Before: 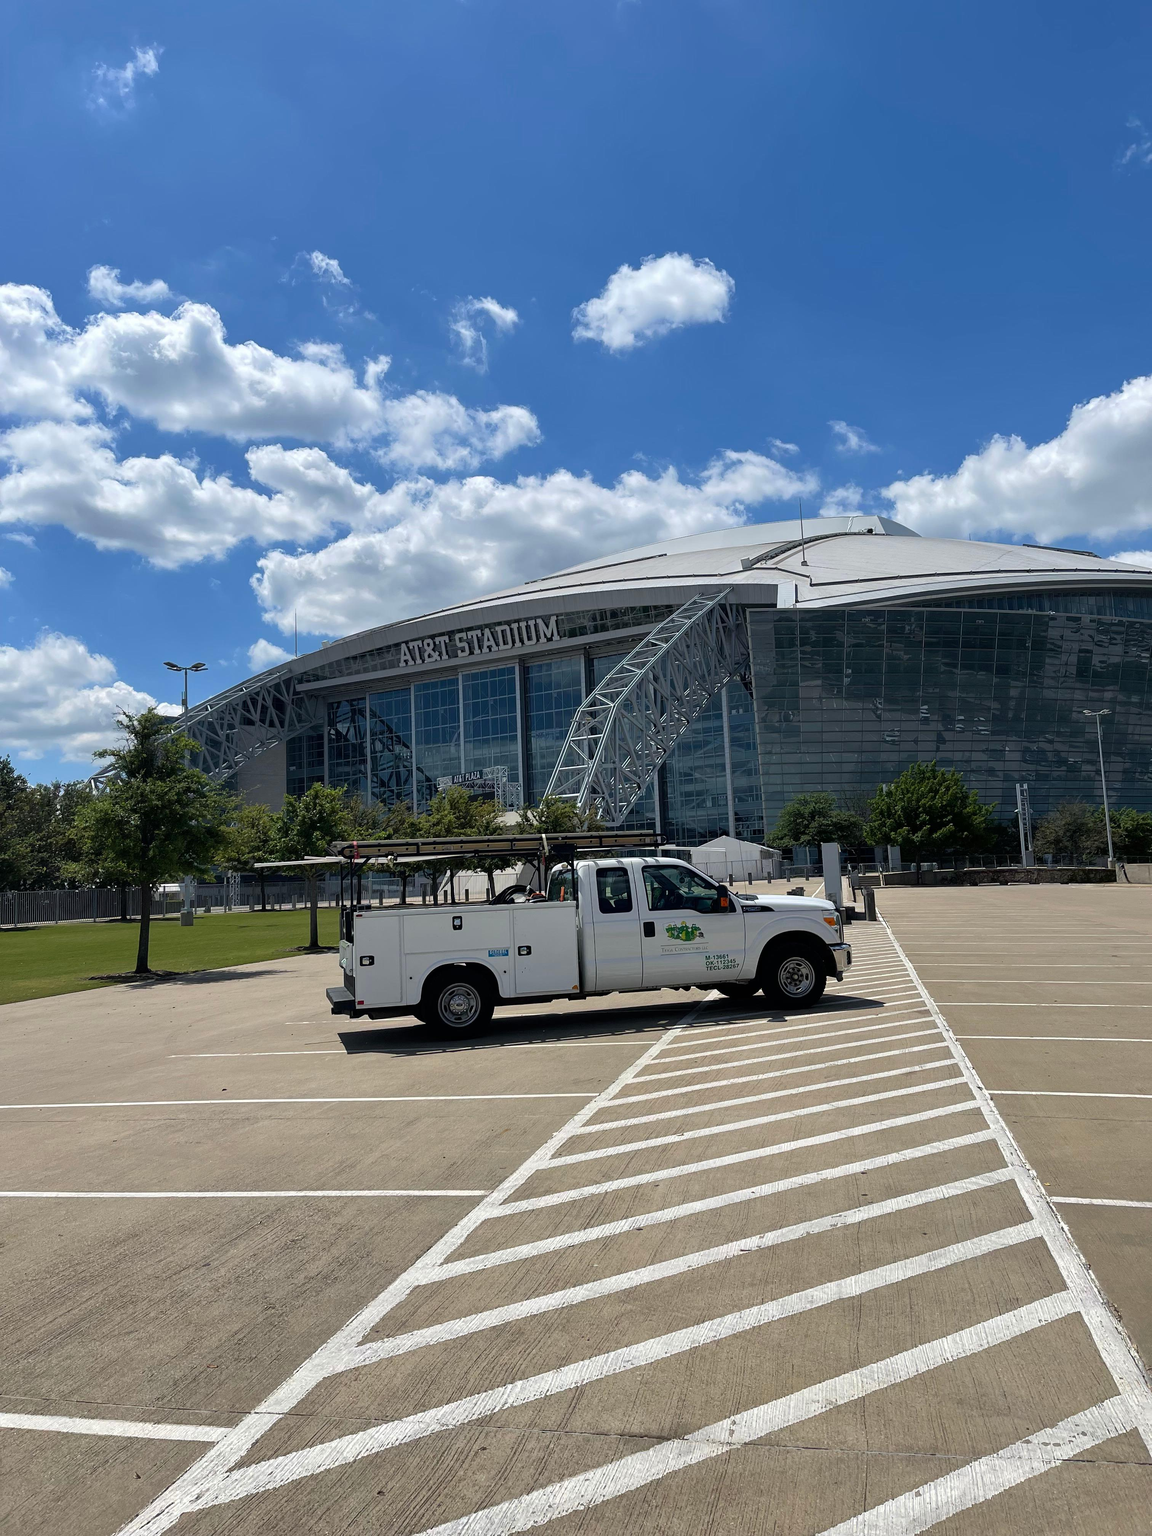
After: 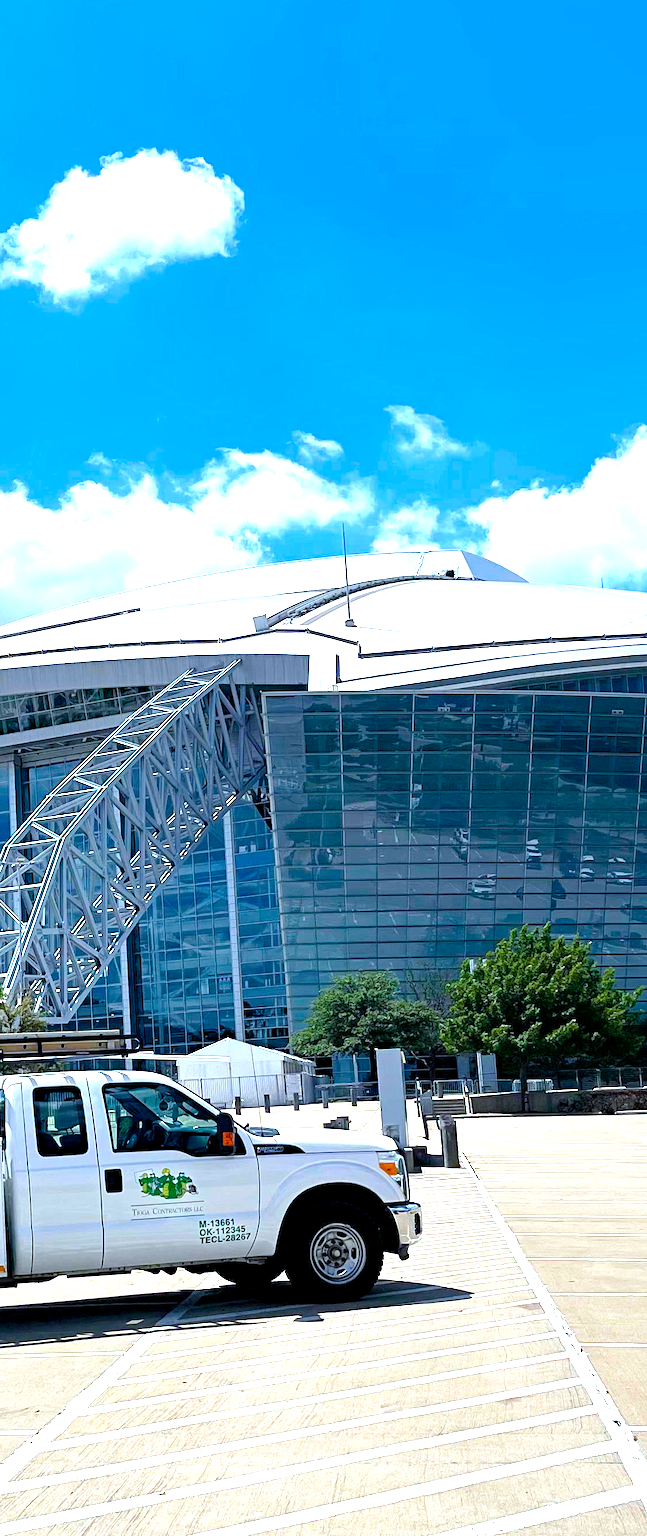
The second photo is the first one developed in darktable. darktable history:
crop and rotate: left 49.936%, top 10.094%, right 13.136%, bottom 24.256%
color balance rgb: perceptual saturation grading › global saturation 35%, perceptual saturation grading › highlights -30%, perceptual saturation grading › shadows 35%, perceptual brilliance grading › global brilliance 3%, perceptual brilliance grading › highlights -3%, perceptual brilliance grading › shadows 3%
haze removal: compatibility mode true, adaptive false
rotate and perspective: automatic cropping off
exposure: black level correction 0.001, exposure 1.719 EV, compensate exposure bias true, compensate highlight preservation false
color calibration: x 0.37, y 0.382, temperature 4313.32 K
